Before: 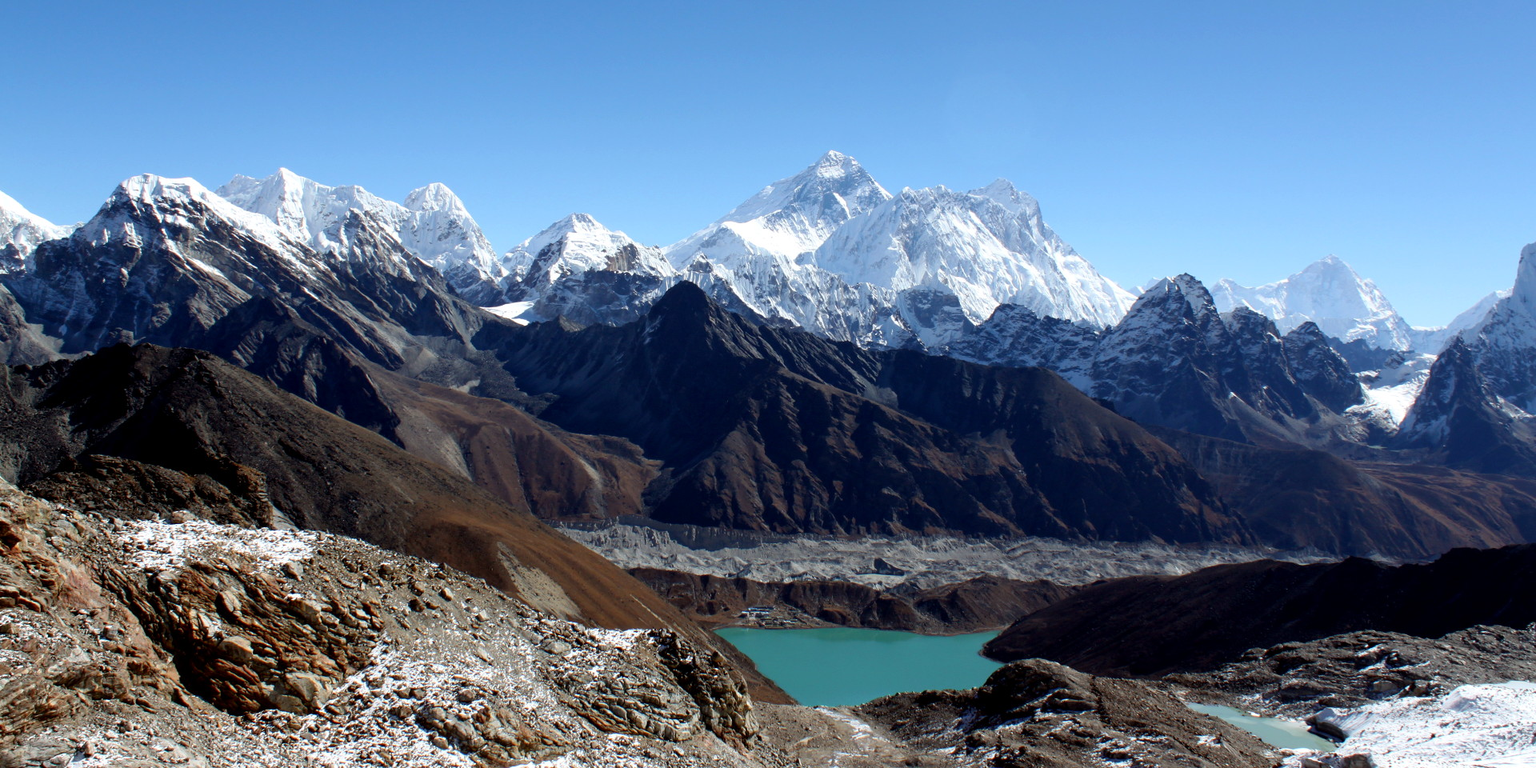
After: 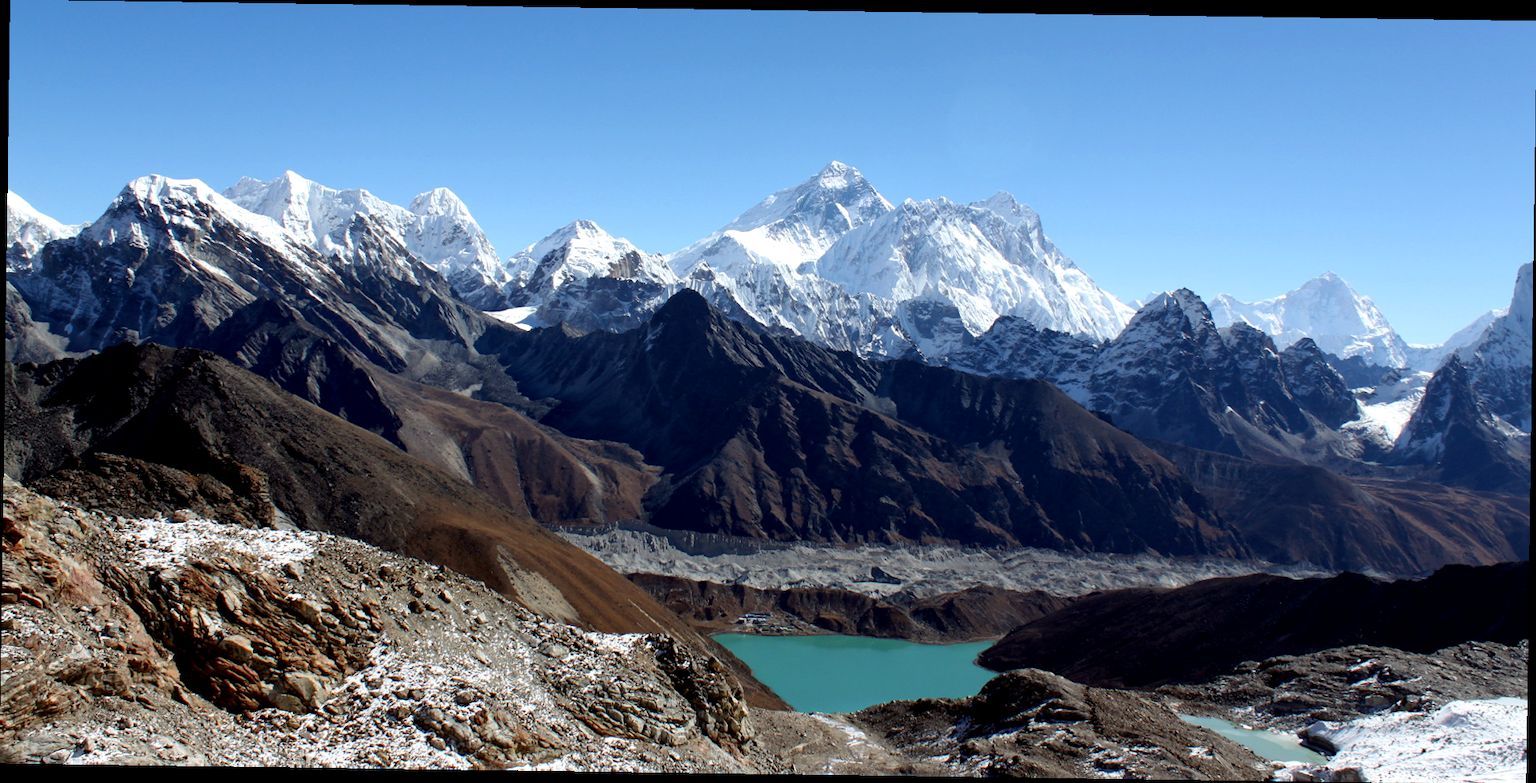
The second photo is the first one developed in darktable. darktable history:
local contrast: mode bilateral grid, contrast 20, coarseness 50, detail 120%, midtone range 0.2
rotate and perspective: rotation 0.8°, automatic cropping off
